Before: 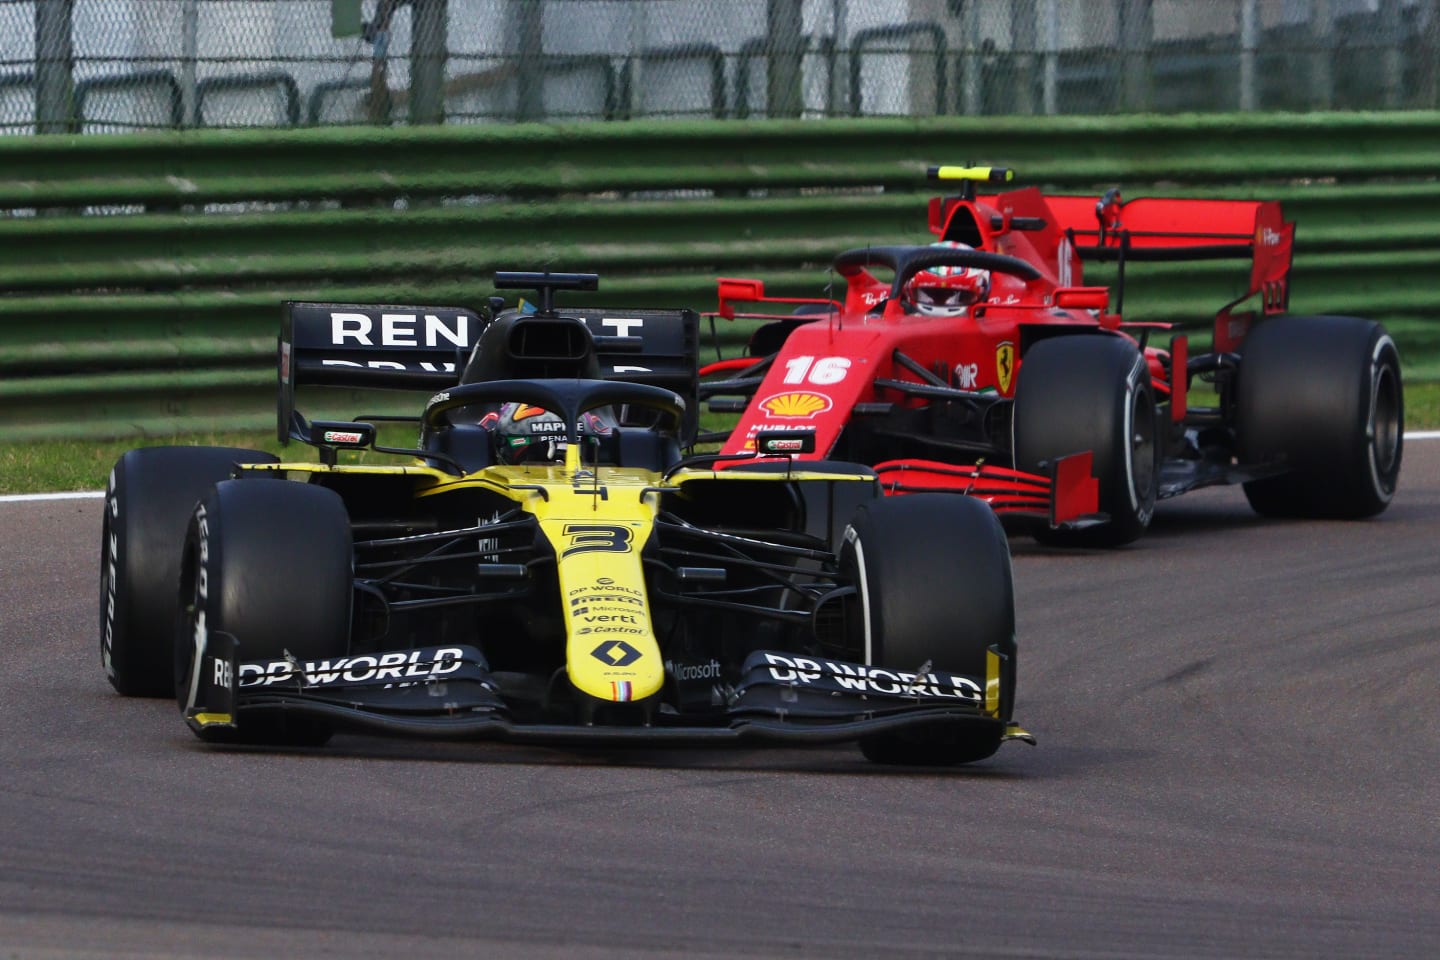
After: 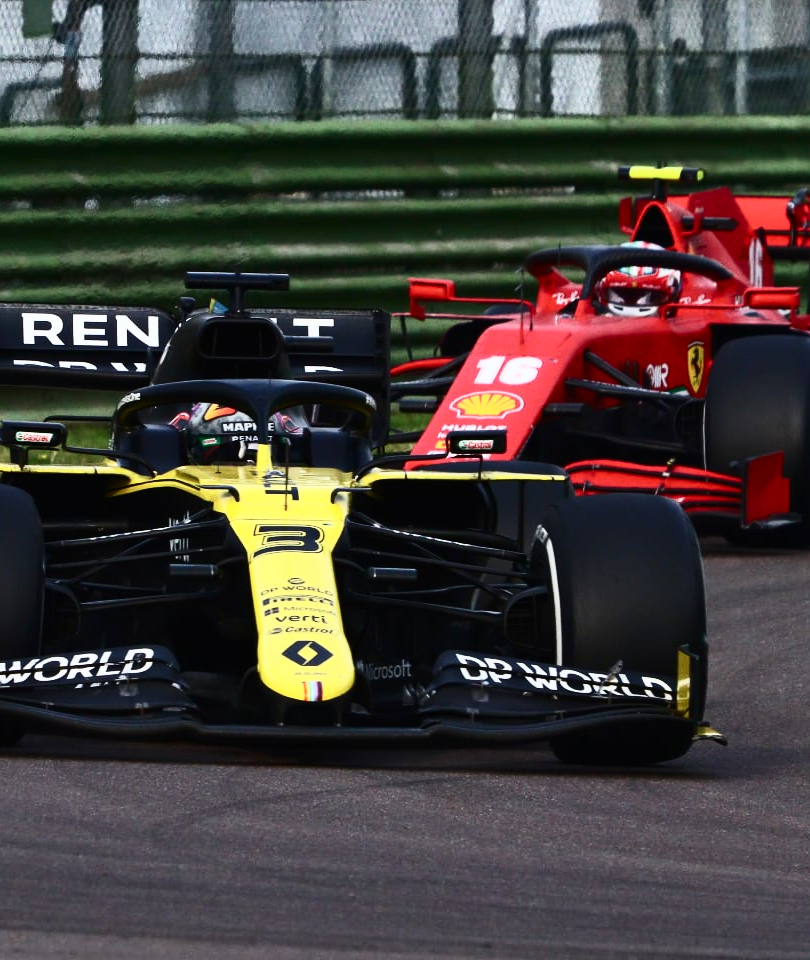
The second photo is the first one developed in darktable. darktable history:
contrast brightness saturation: contrast 0.39, brightness 0.1
crop: left 21.496%, right 22.254%
